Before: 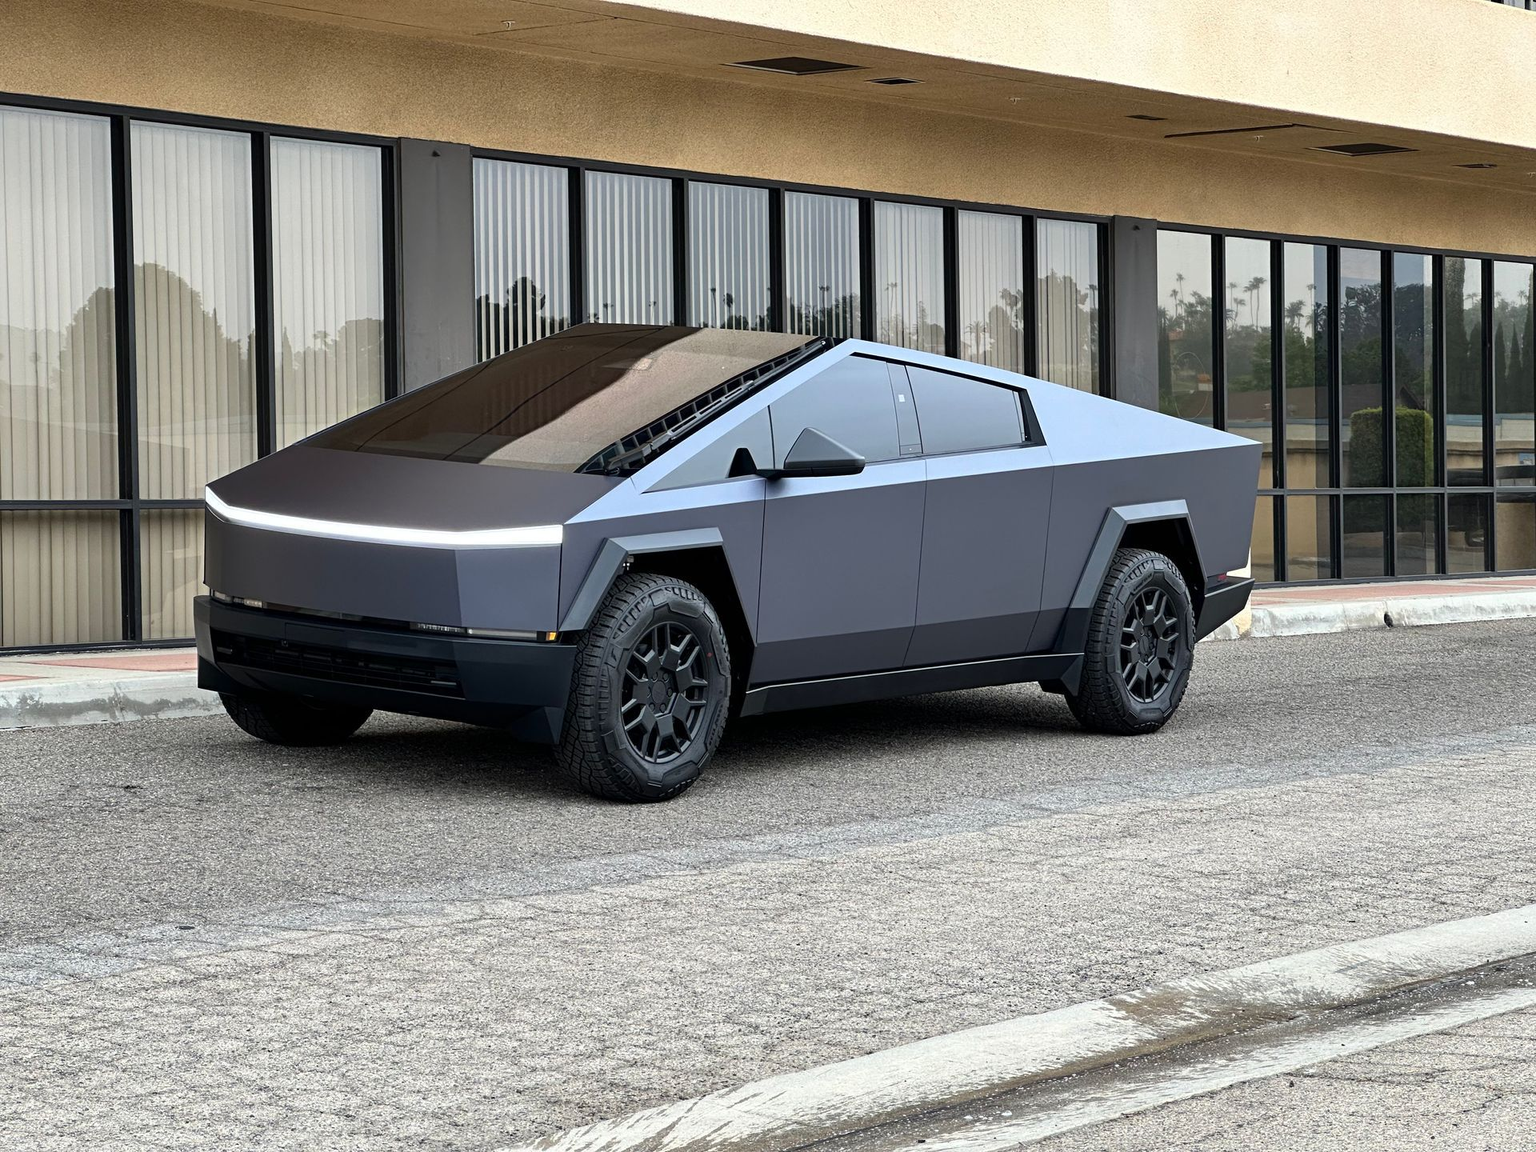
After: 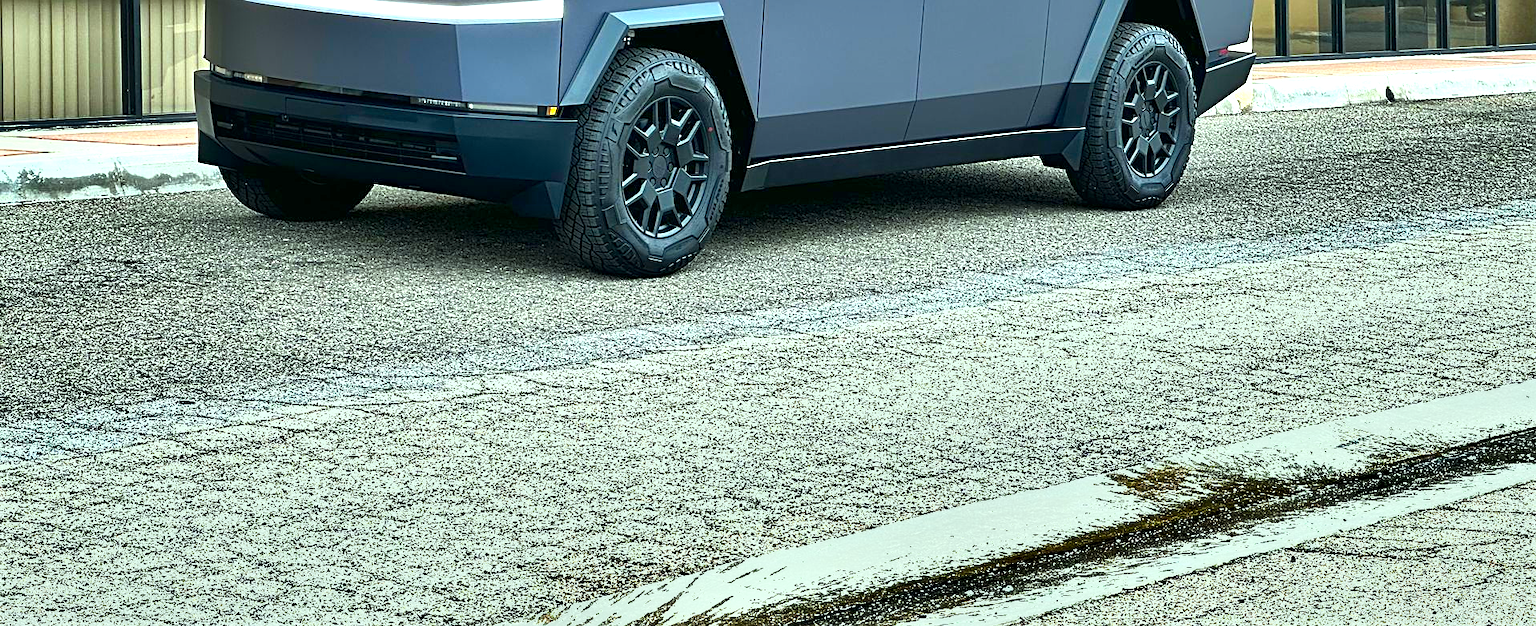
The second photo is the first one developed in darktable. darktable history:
shadows and highlights: shadows 81.56, white point adjustment -8.95, highlights -61.5, soften with gaussian
exposure: black level correction 0, exposure 1.276 EV, compensate highlight preservation false
crop and rotate: top 45.677%, right 0.062%
sharpen: on, module defaults
color correction: highlights a* -7.52, highlights b* 1.17, shadows a* -3.1, saturation 1.42
